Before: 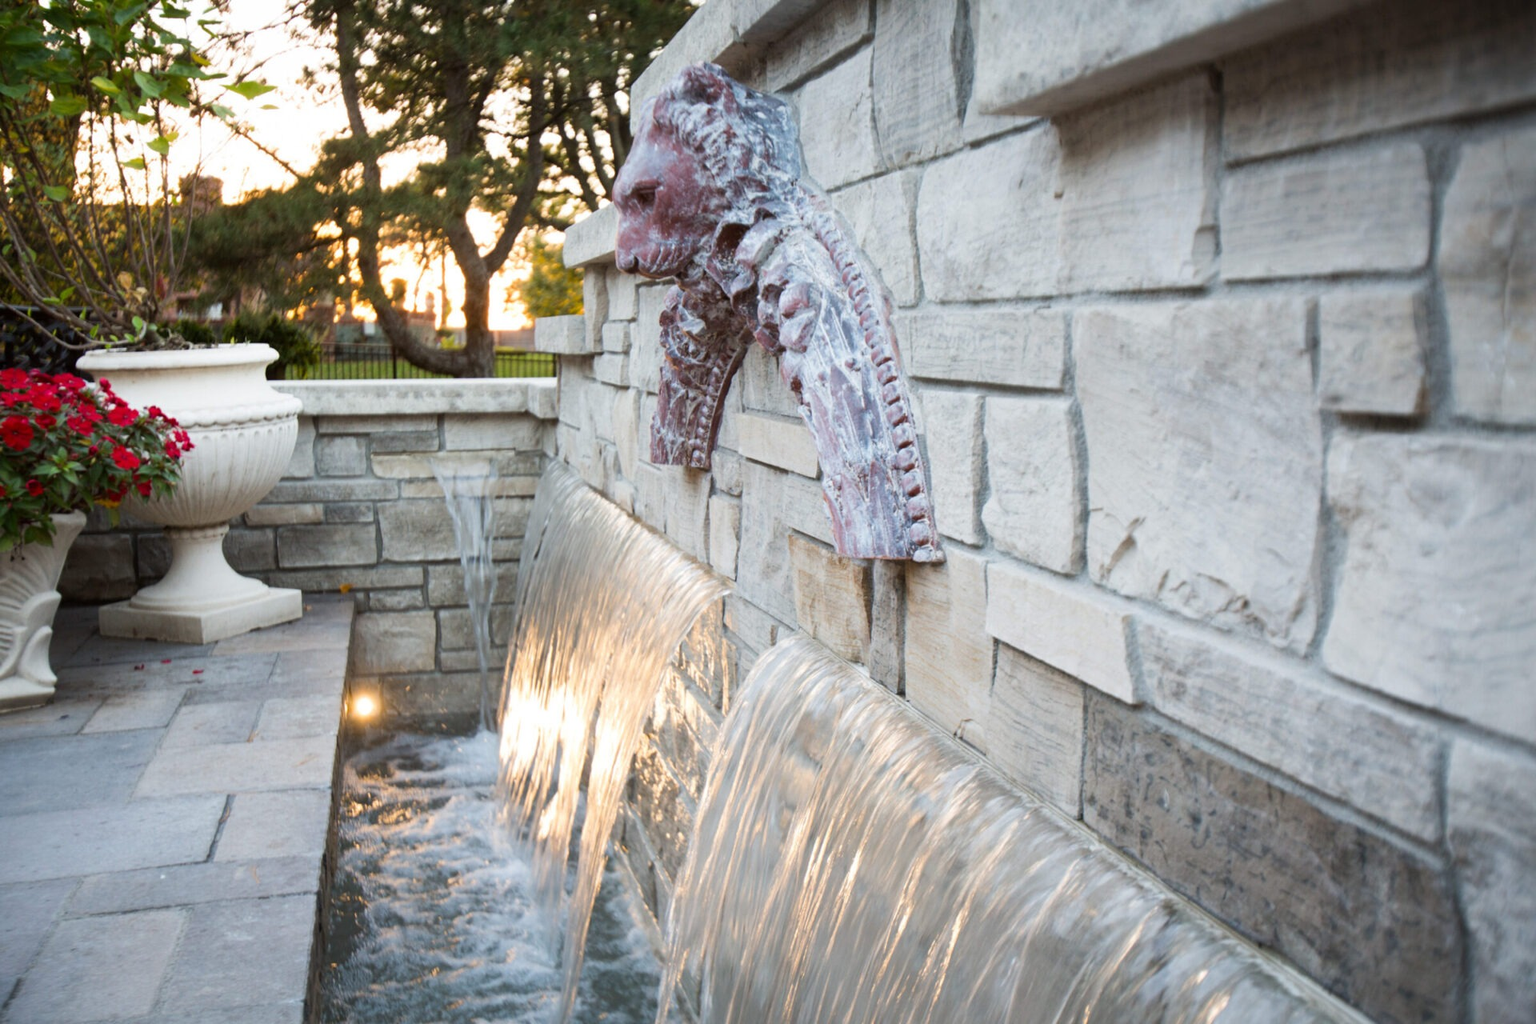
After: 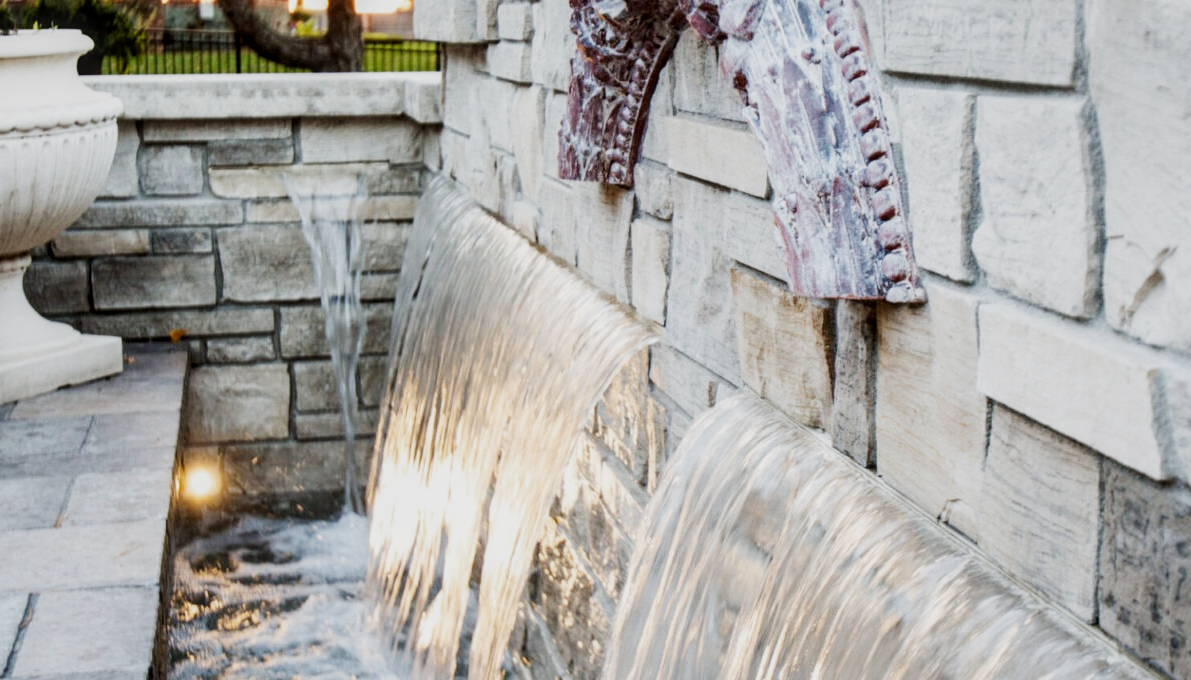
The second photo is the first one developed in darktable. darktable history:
crop: left 13.312%, top 31.28%, right 24.627%, bottom 15.582%
sigmoid: contrast 1.7, skew -0.2, preserve hue 0%, red attenuation 0.1, red rotation 0.035, green attenuation 0.1, green rotation -0.017, blue attenuation 0.15, blue rotation -0.052, base primaries Rec2020
local contrast: detail 130%
